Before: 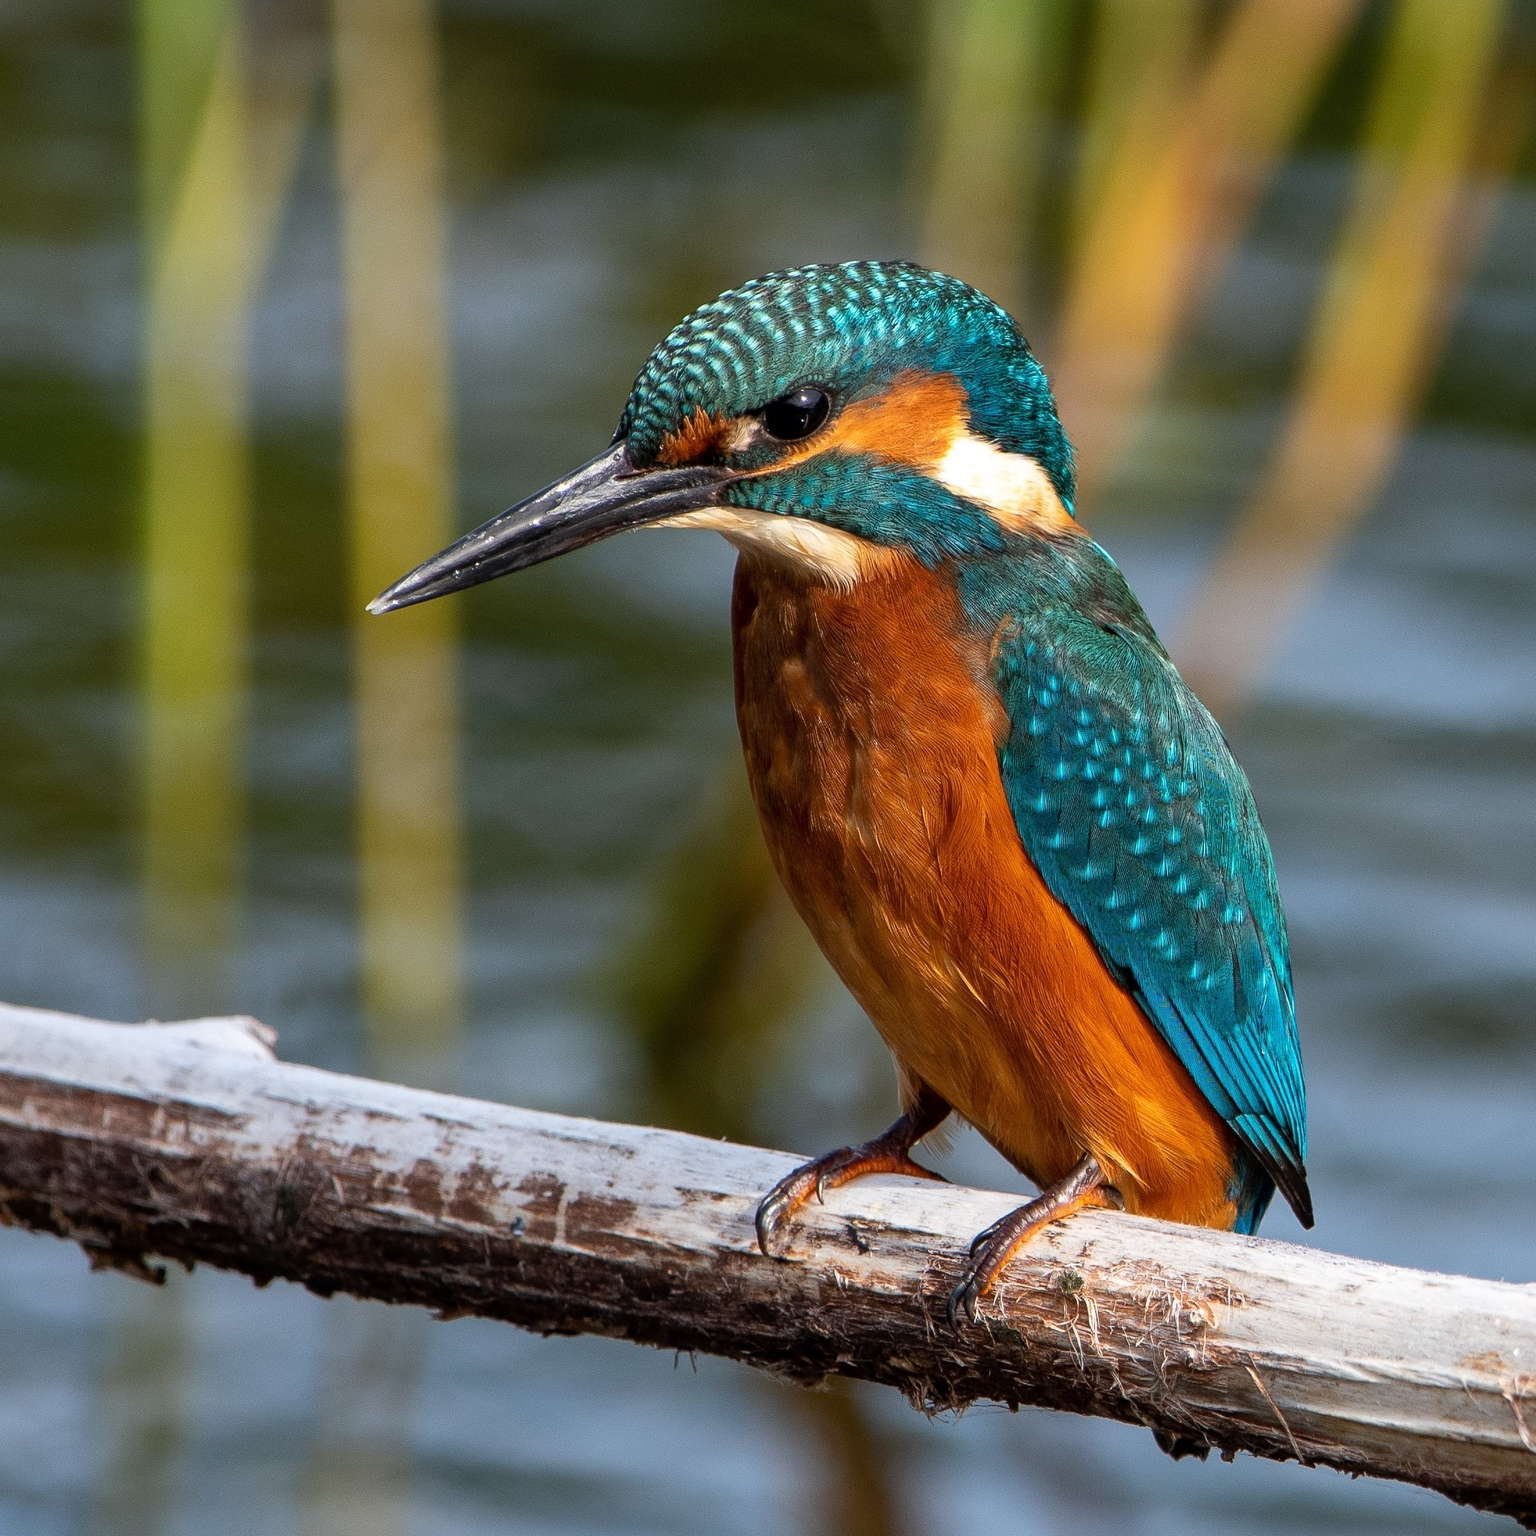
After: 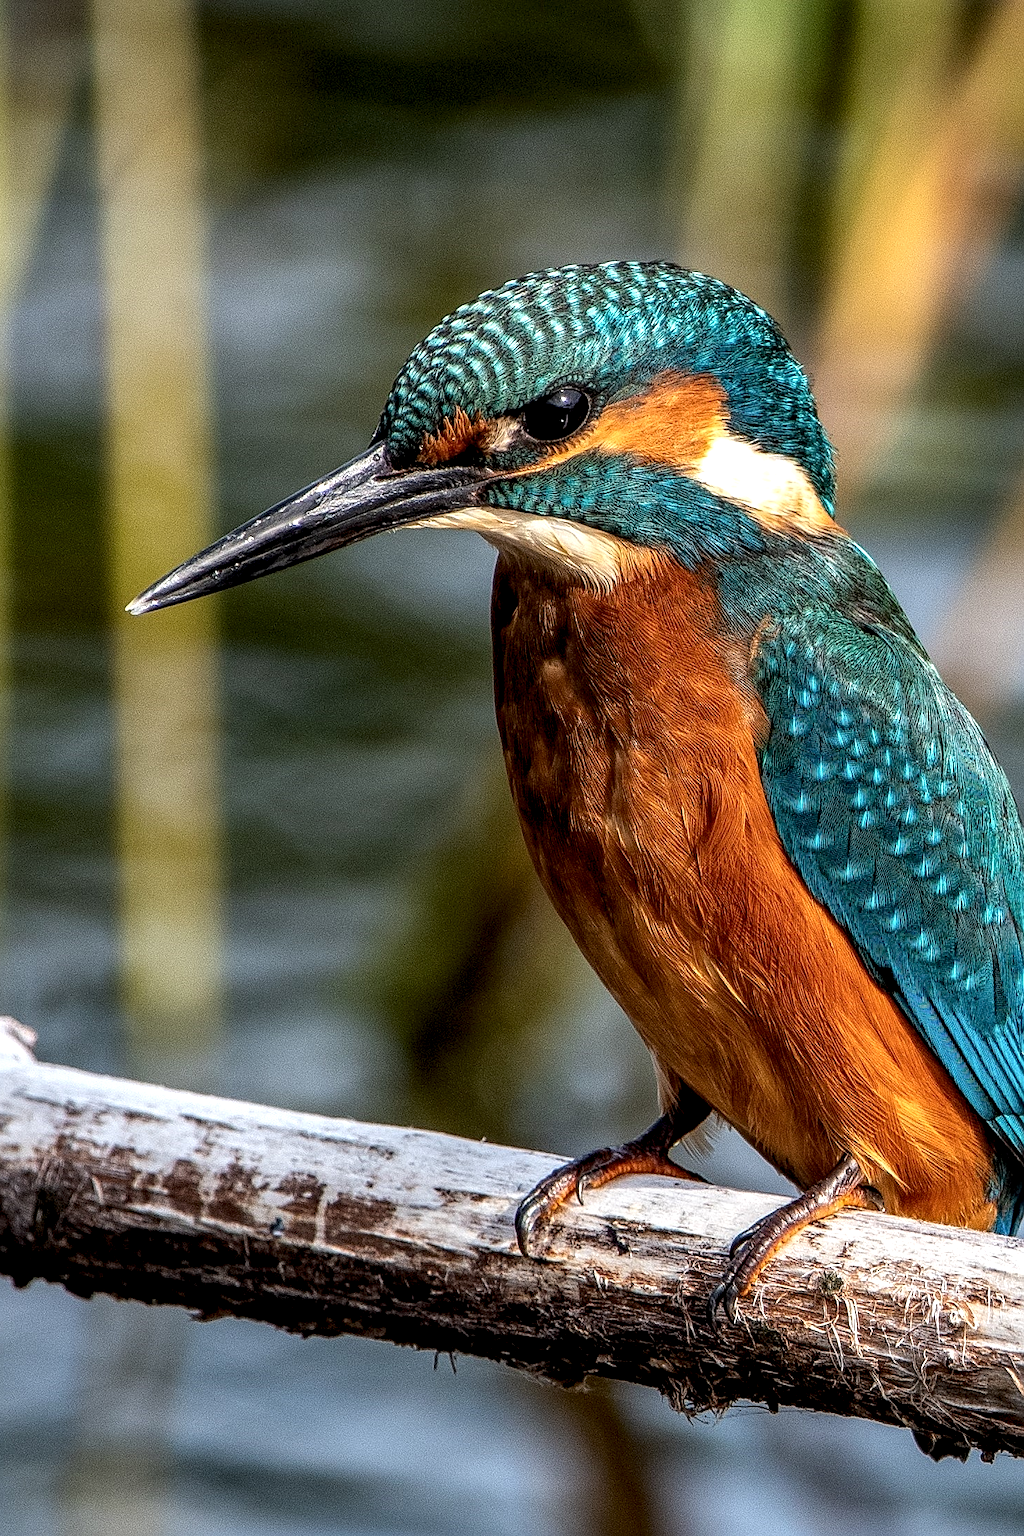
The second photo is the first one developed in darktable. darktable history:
crop and rotate: left 15.754%, right 17.579%
local contrast: highlights 12%, shadows 38%, detail 183%, midtone range 0.471
sharpen: on, module defaults
